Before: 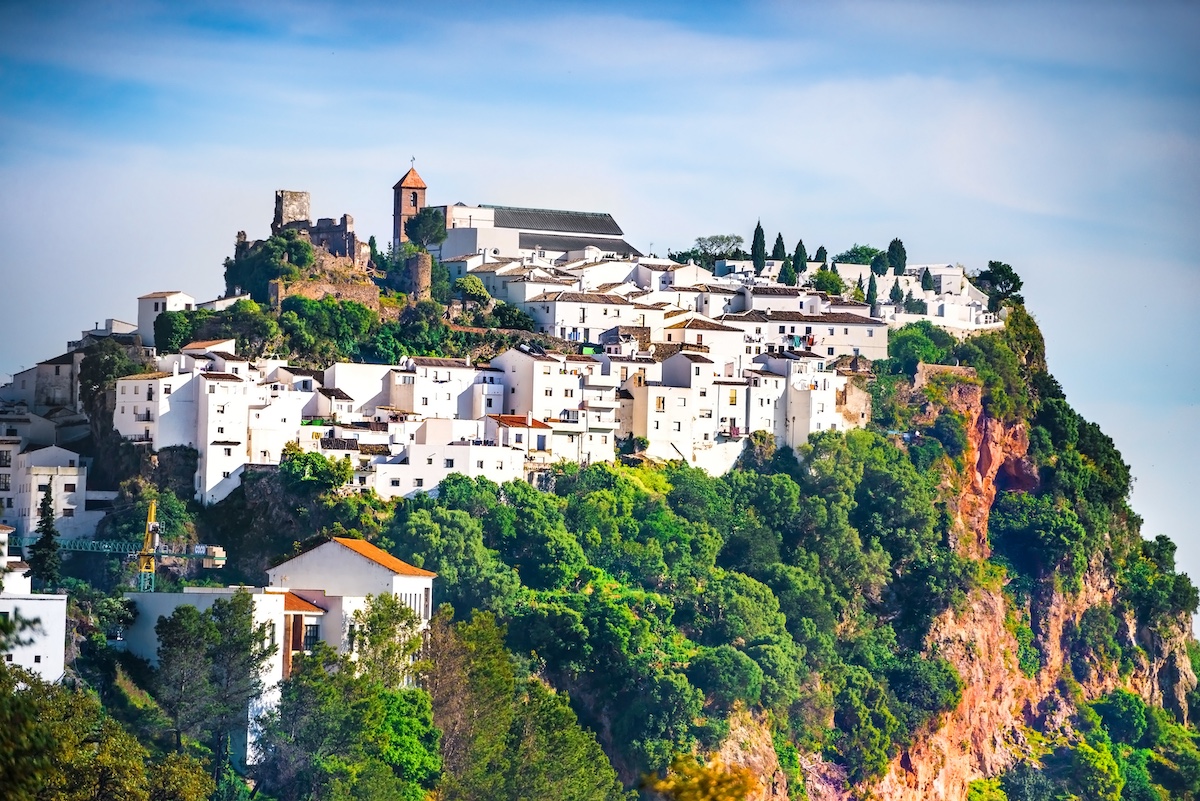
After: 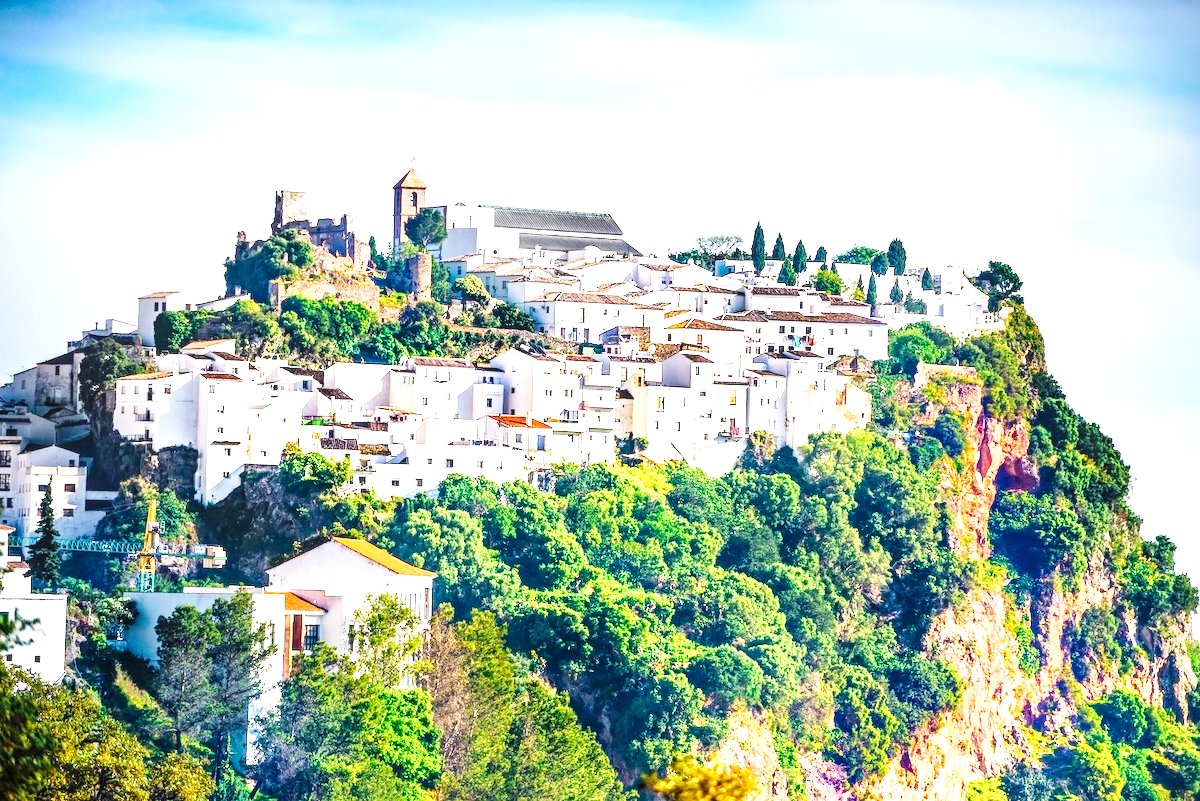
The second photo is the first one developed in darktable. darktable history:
base curve: curves: ch0 [(0, 0) (0.036, 0.025) (0.121, 0.166) (0.206, 0.329) (0.605, 0.79) (1, 1)], preserve colors none
local contrast: on, module defaults
exposure: exposure 1.137 EV, compensate highlight preservation false
contrast brightness saturation: contrast 0.08, saturation 0.02
